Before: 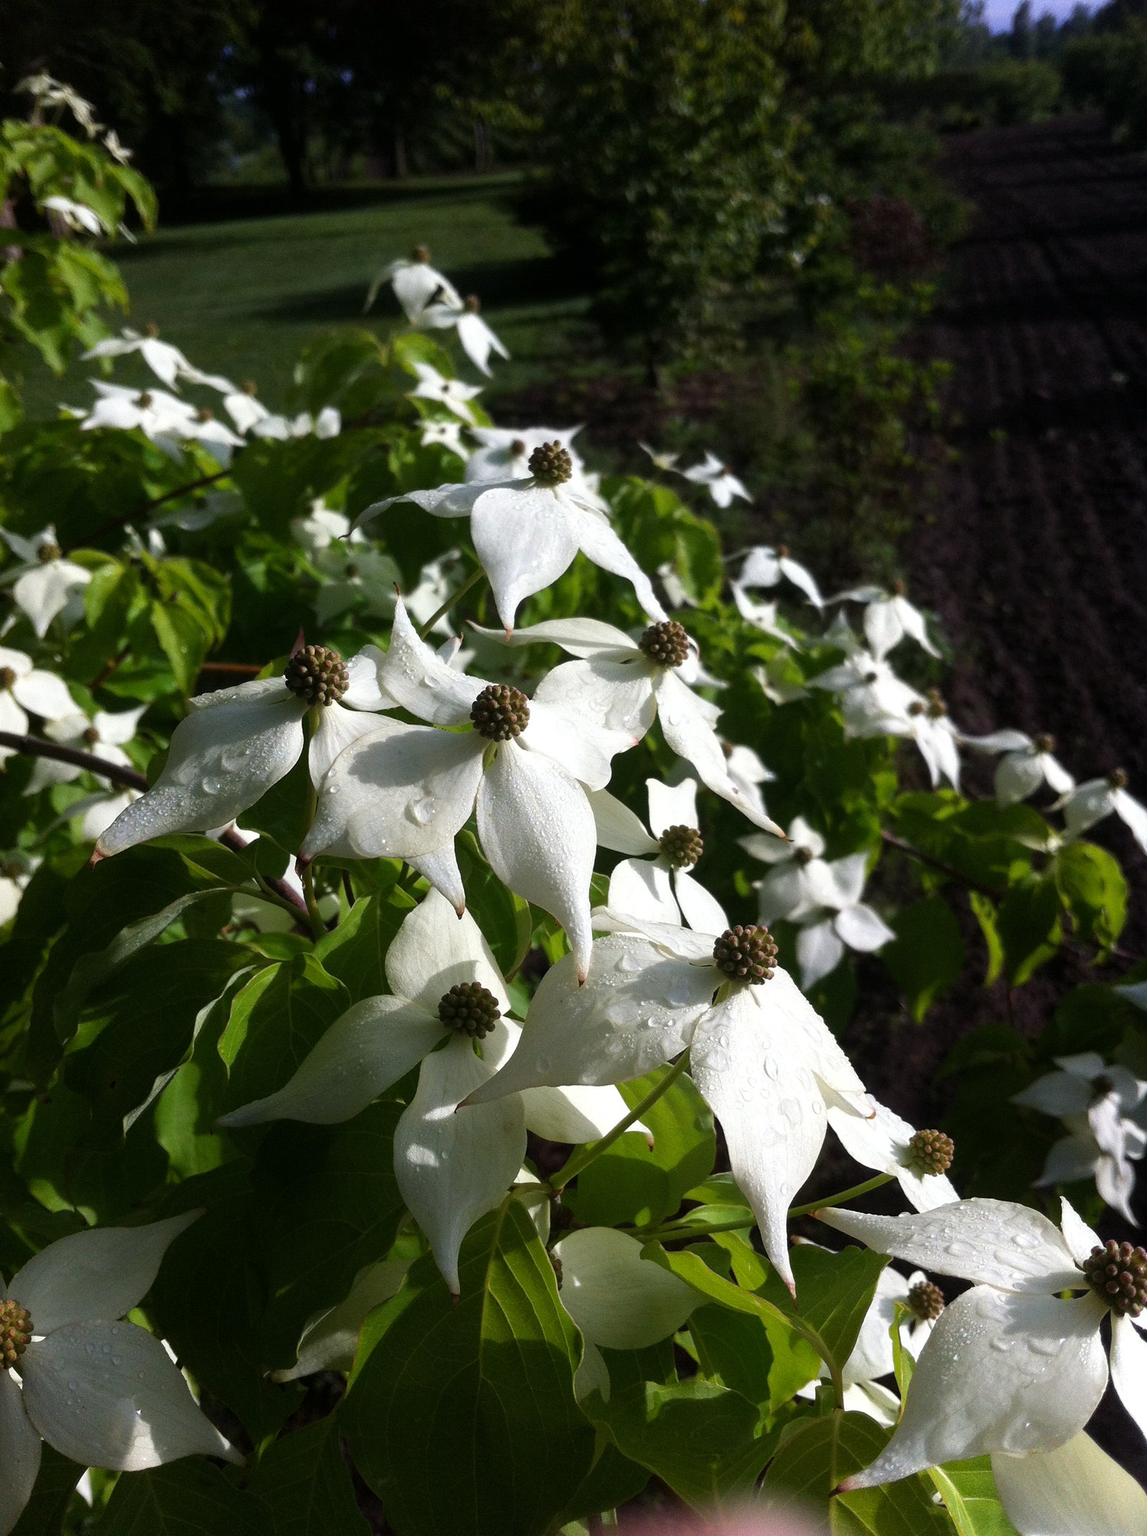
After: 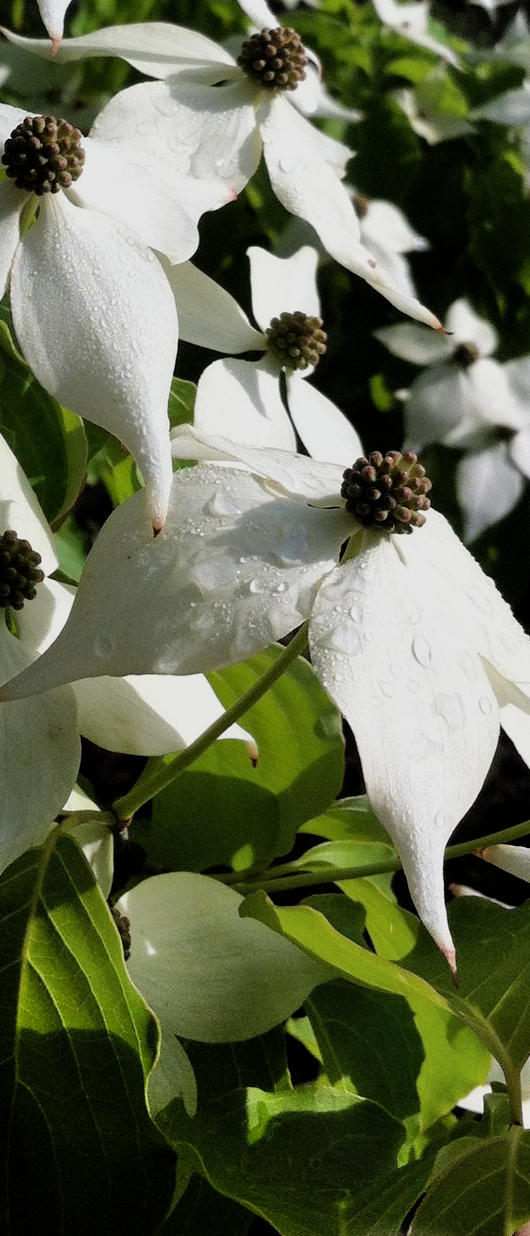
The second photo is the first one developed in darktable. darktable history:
shadows and highlights: soften with gaussian
filmic rgb: black relative exposure -5.83 EV, white relative exposure 3.4 EV, hardness 3.68
crop: left 40.878%, top 39.176%, right 25.993%, bottom 3.081%
